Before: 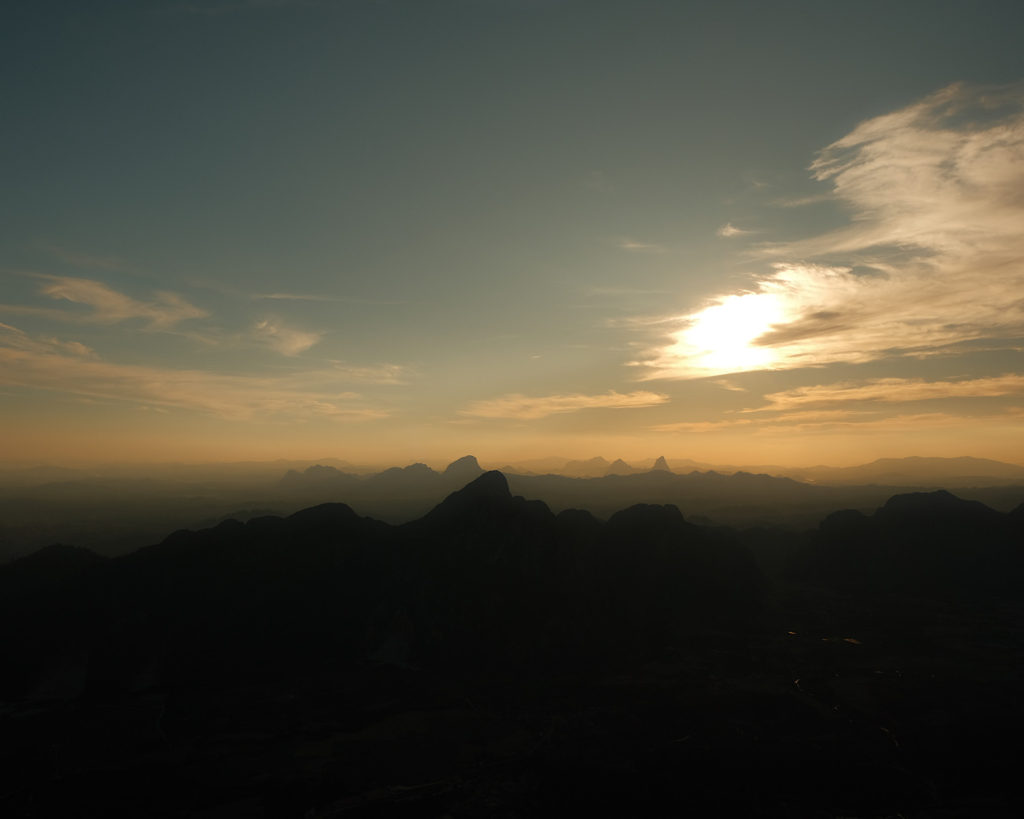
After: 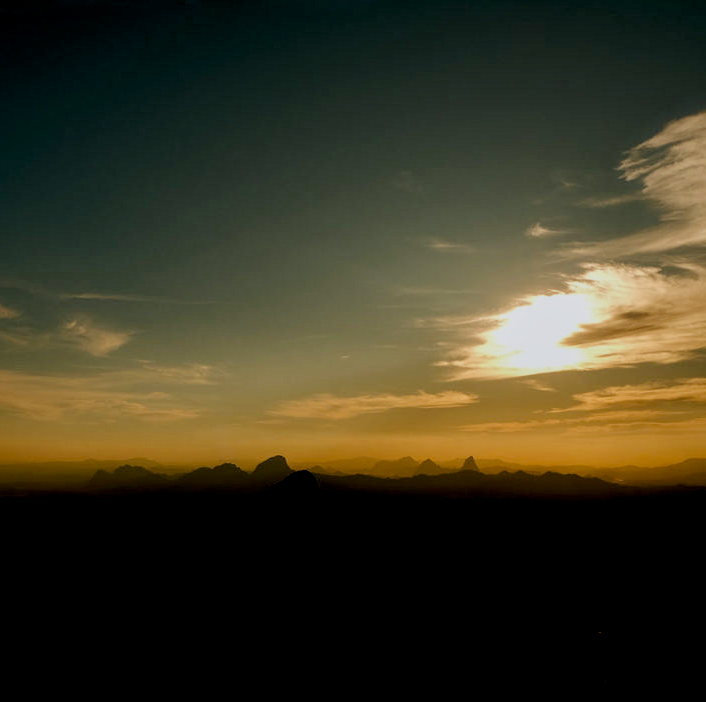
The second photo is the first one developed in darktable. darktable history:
crop: left 18.731%, right 12.251%, bottom 14.239%
exposure: black level correction 0.028, exposure -0.076 EV, compensate highlight preservation false
local contrast: on, module defaults
filmic rgb: black relative exposure -4.73 EV, white relative exposure 4.02 EV, hardness 2.8
haze removal: compatibility mode true, adaptive false
contrast brightness saturation: contrast 0.119, brightness -0.116, saturation 0.199
